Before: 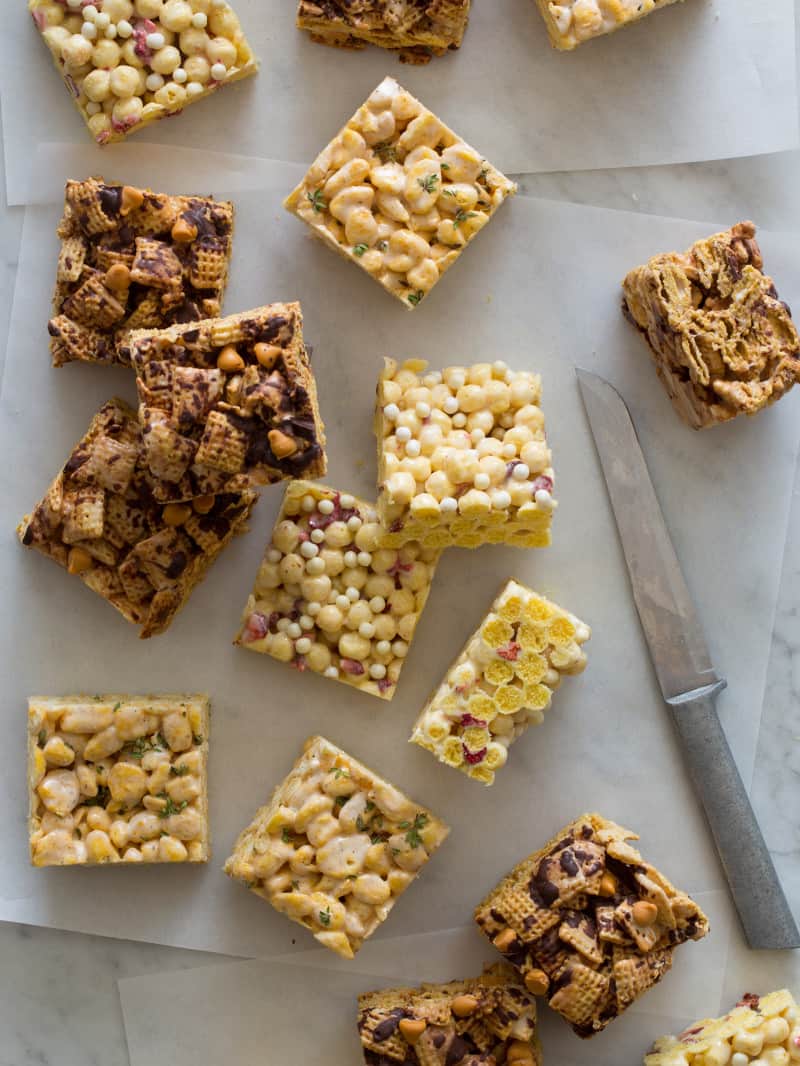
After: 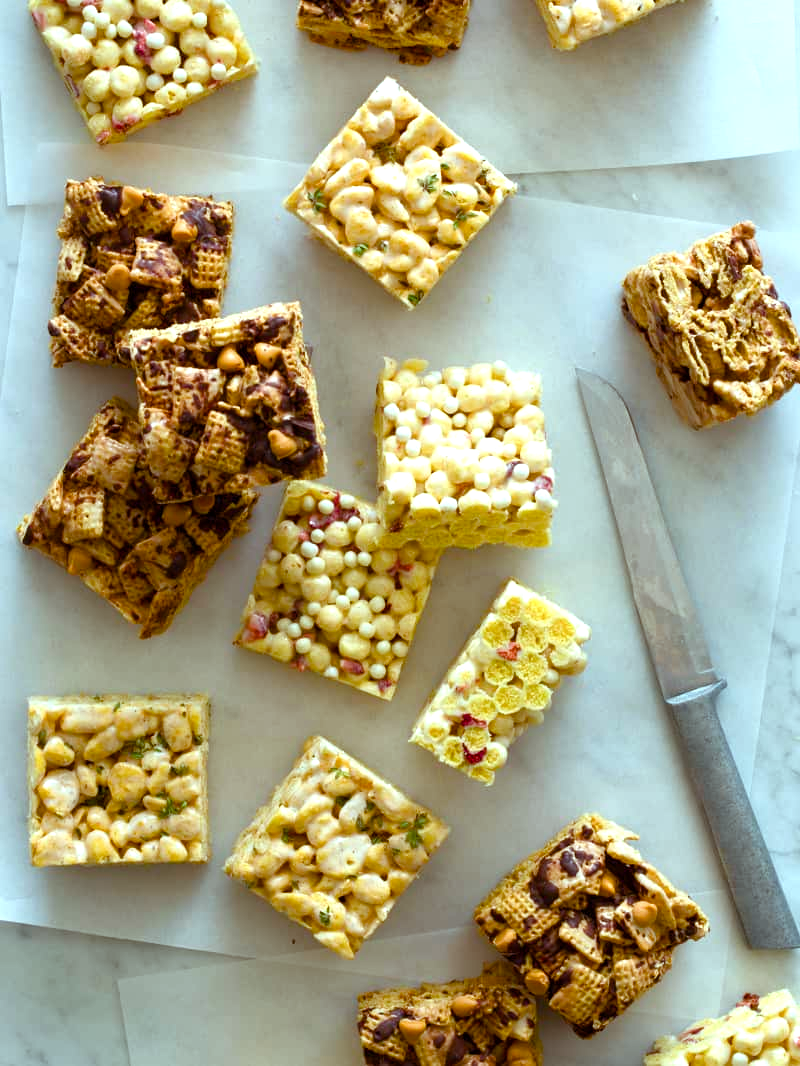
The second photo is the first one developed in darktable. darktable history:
color balance rgb: highlights gain › luminance 15.456%, highlights gain › chroma 3.894%, highlights gain › hue 210.97°, perceptual saturation grading › global saturation 13.882%, perceptual saturation grading › highlights -30.582%, perceptual saturation grading › shadows 50.851%, perceptual brilliance grading › global brilliance 11.889%
